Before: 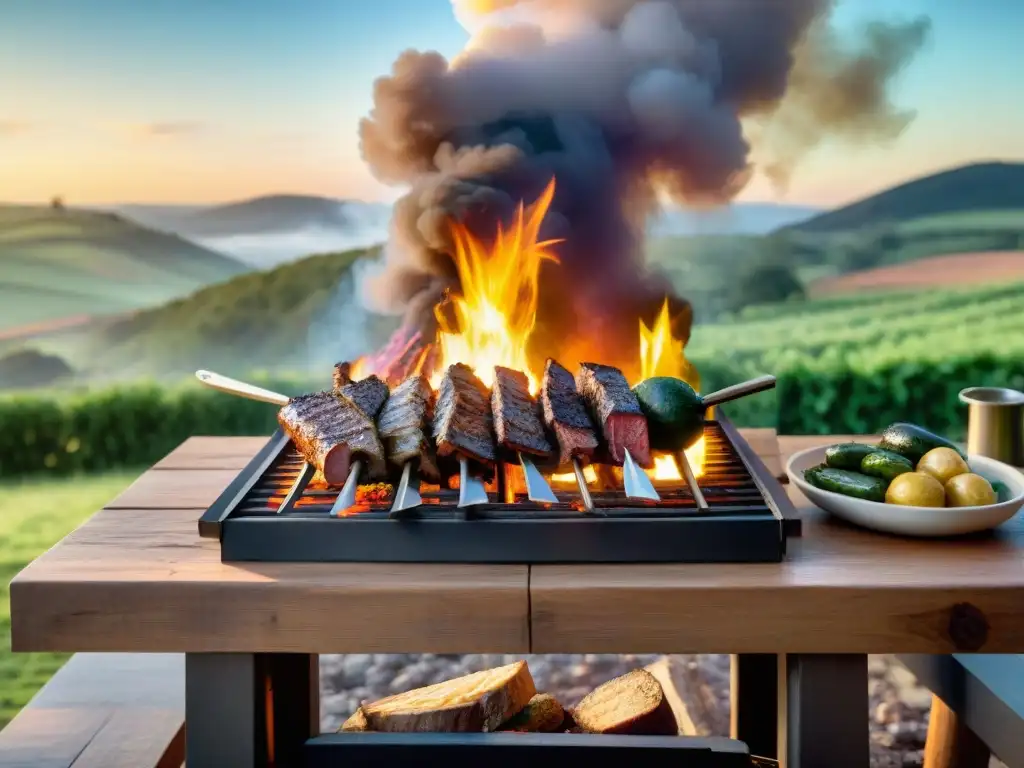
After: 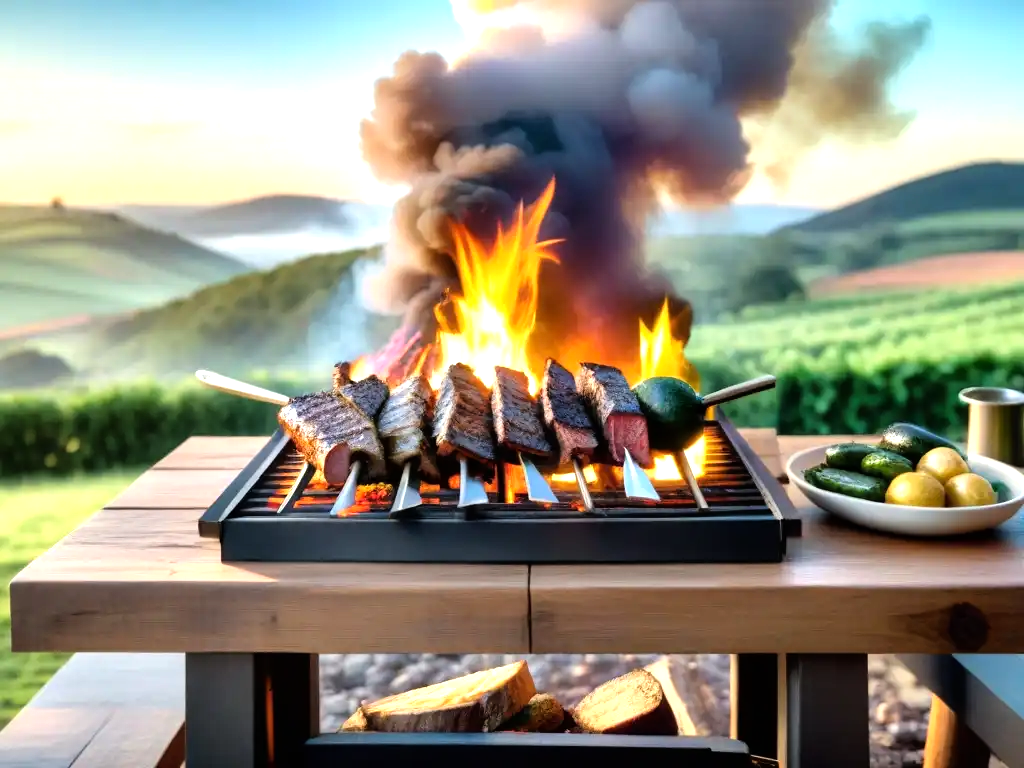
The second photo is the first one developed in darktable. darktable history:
tone equalizer: -8 EV -0.715 EV, -7 EV -0.674 EV, -6 EV -0.598 EV, -5 EV -0.361 EV, -3 EV 0.38 EV, -2 EV 0.6 EV, -1 EV 0.689 EV, +0 EV 0.762 EV
